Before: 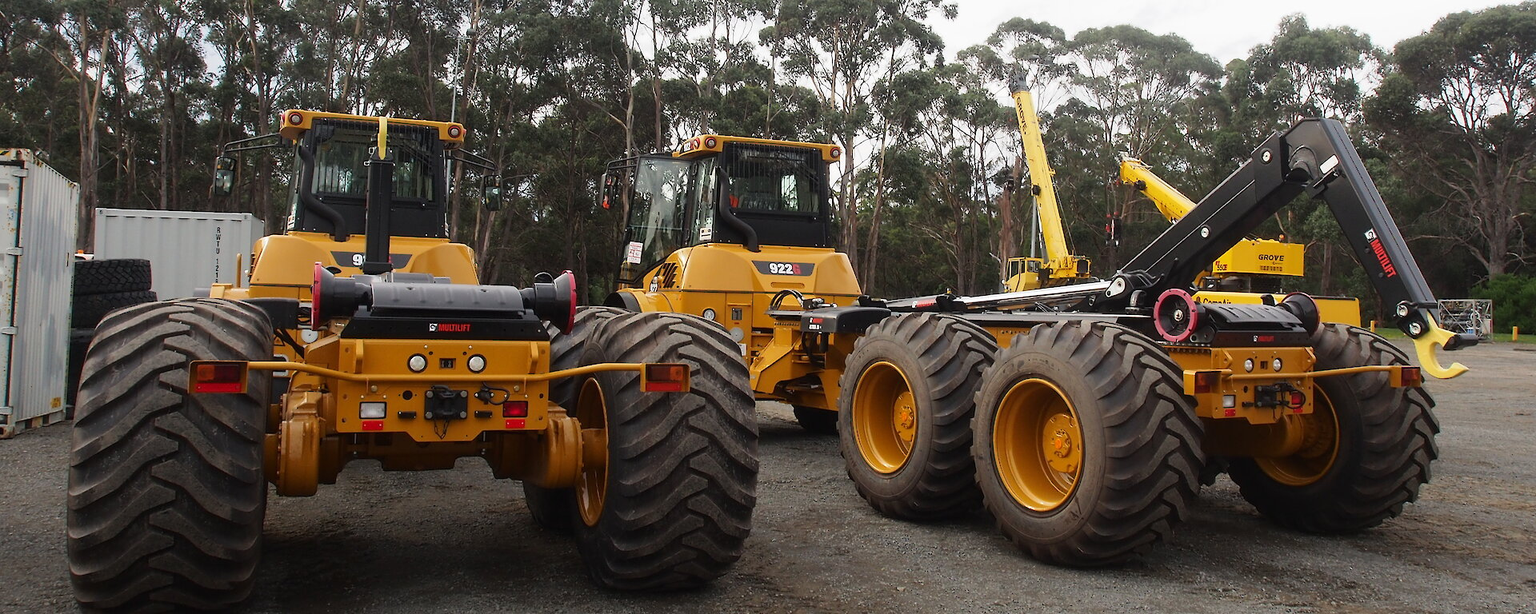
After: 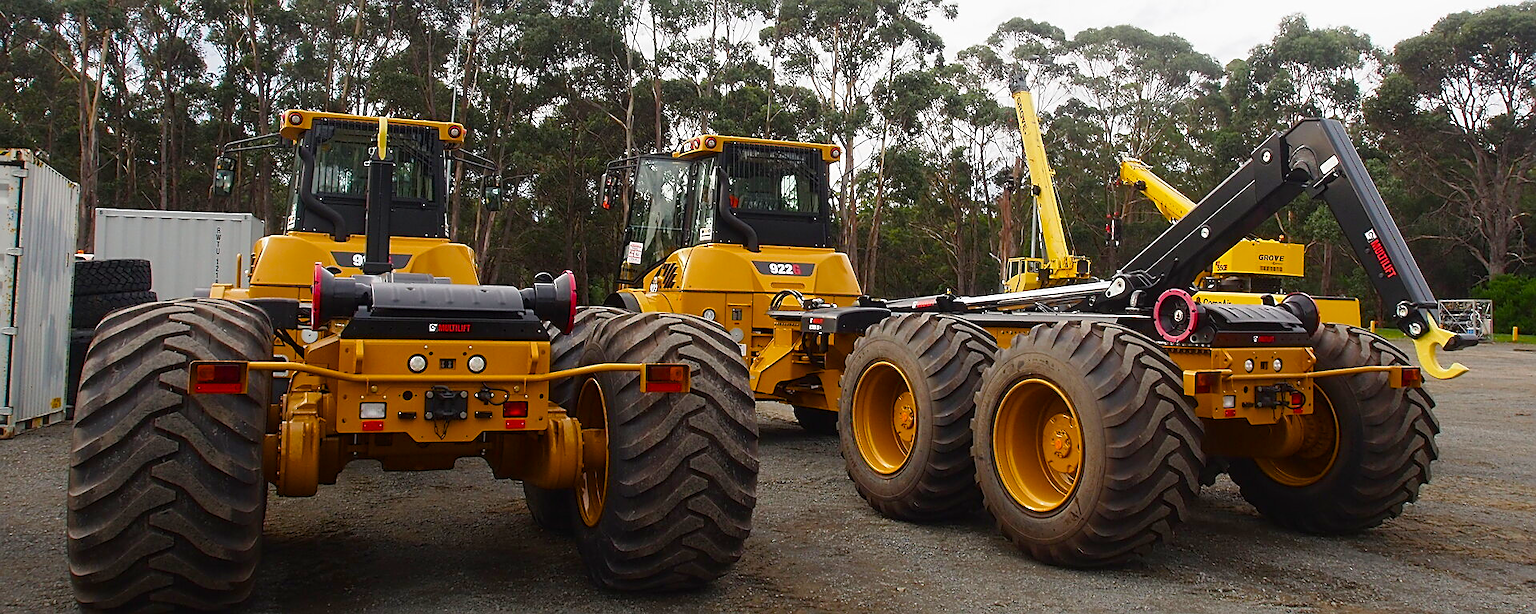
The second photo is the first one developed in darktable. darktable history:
color balance rgb: perceptual saturation grading › global saturation 35.078%, perceptual saturation grading › highlights -24.888%, perceptual saturation grading › shadows 50.002%
sharpen: on, module defaults
